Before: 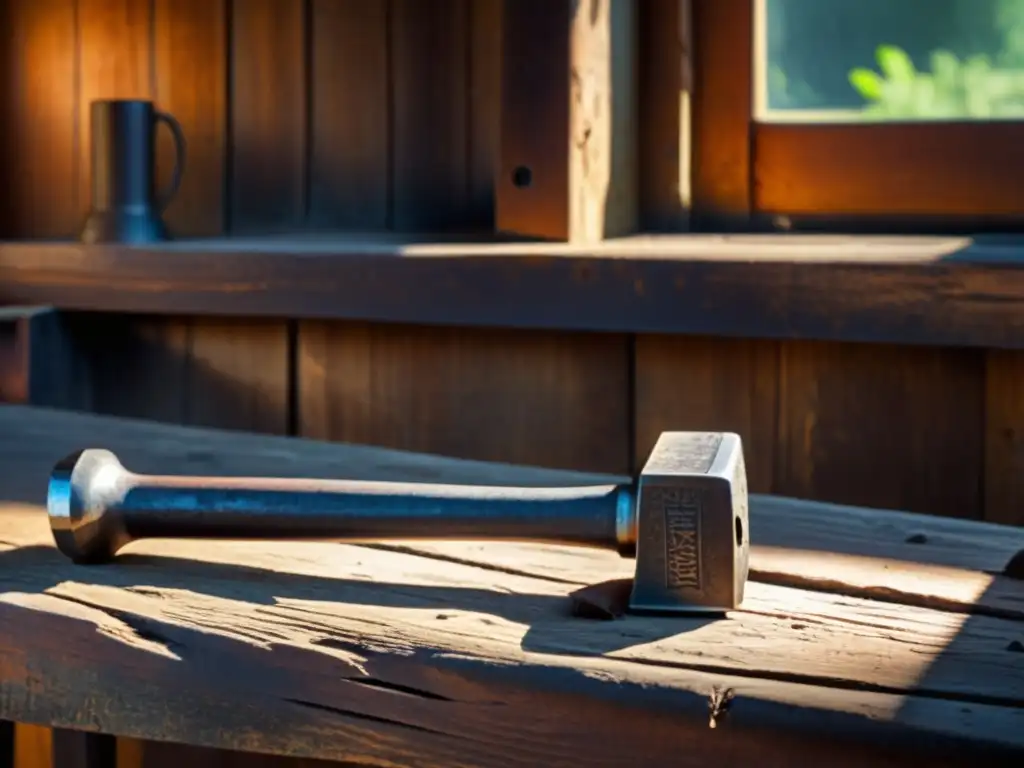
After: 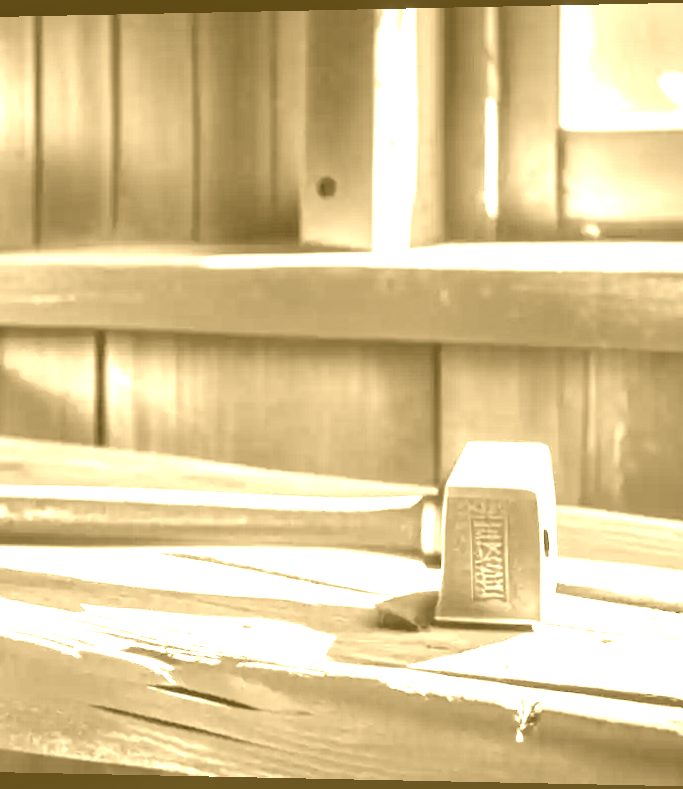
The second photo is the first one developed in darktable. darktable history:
rotate and perspective: lens shift (horizontal) -0.055, automatic cropping off
local contrast: detail 110%
colorize: hue 36°, source mix 100%
exposure: black level correction 0, exposure 2.327 EV, compensate exposure bias true, compensate highlight preservation false
crop and rotate: left 17.732%, right 15.423%
